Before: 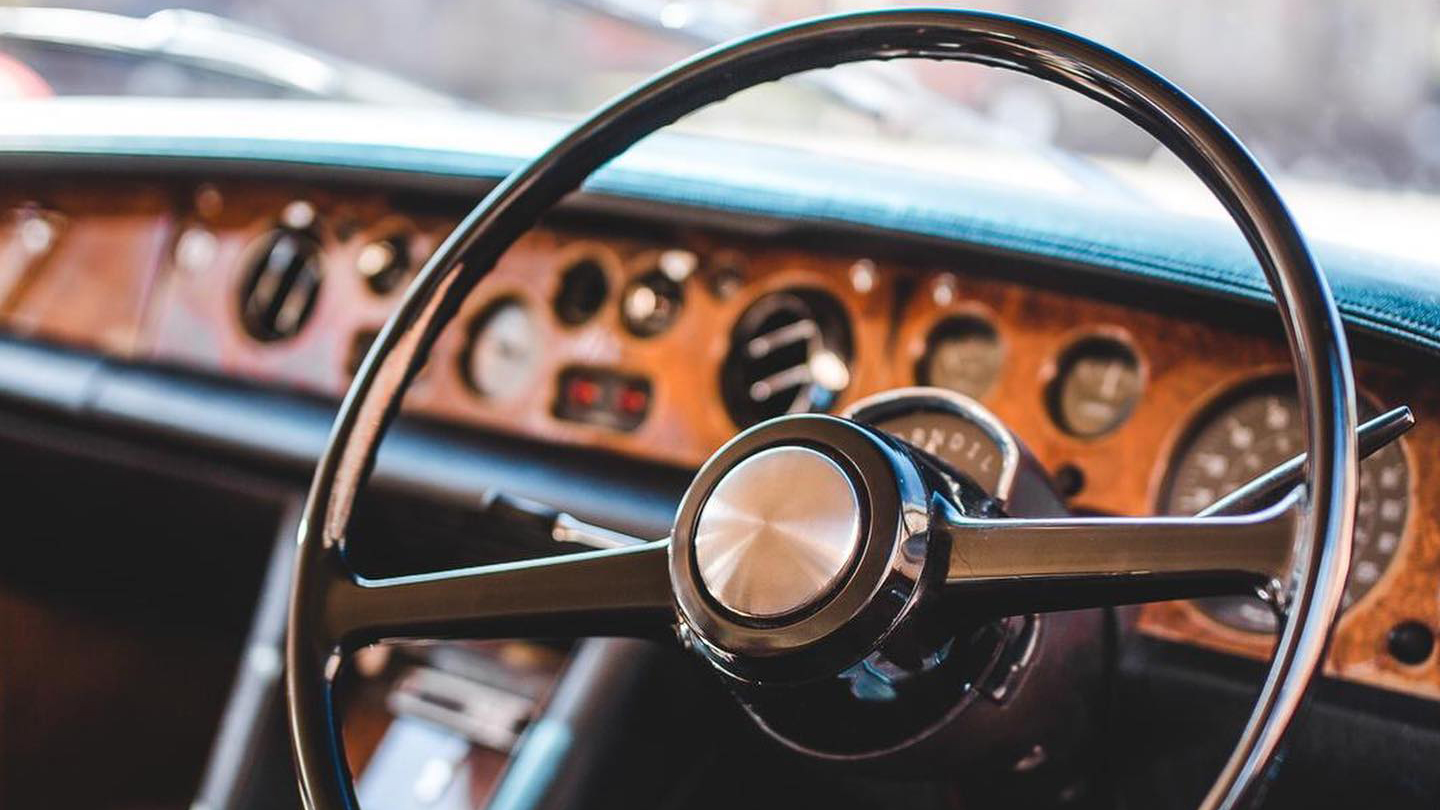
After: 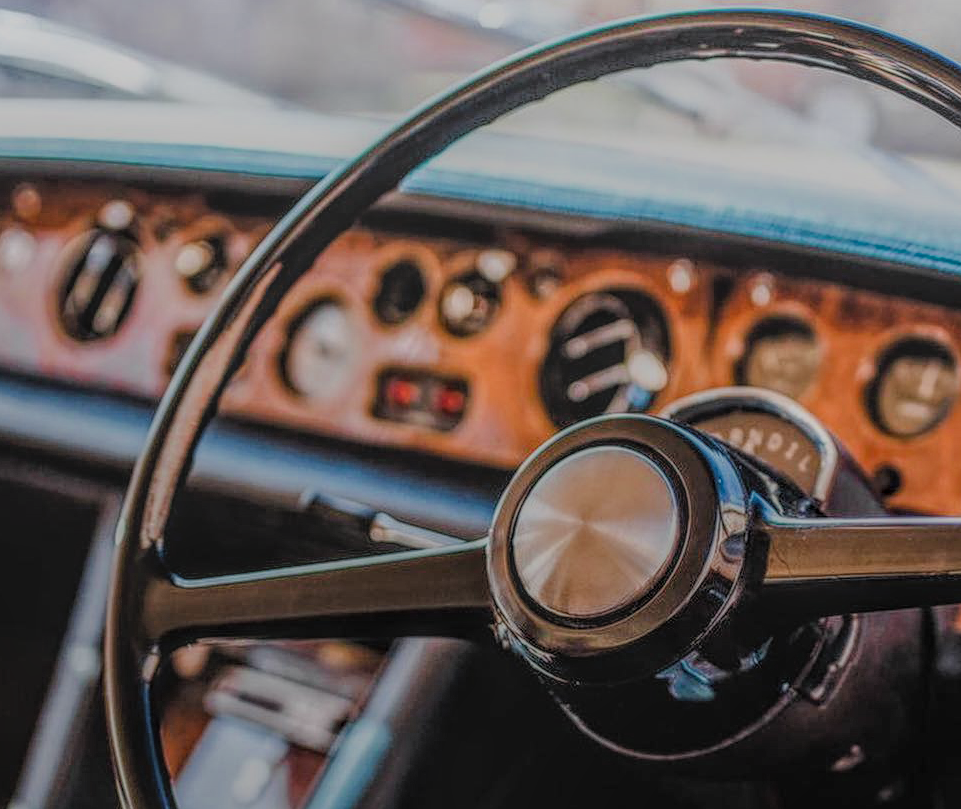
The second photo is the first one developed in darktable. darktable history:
local contrast: highlights 20%, shadows 29%, detail 201%, midtone range 0.2
crop and rotate: left 12.692%, right 20.527%
filmic rgb: black relative exposure -6.98 EV, white relative exposure 5.58 EV, hardness 2.85
